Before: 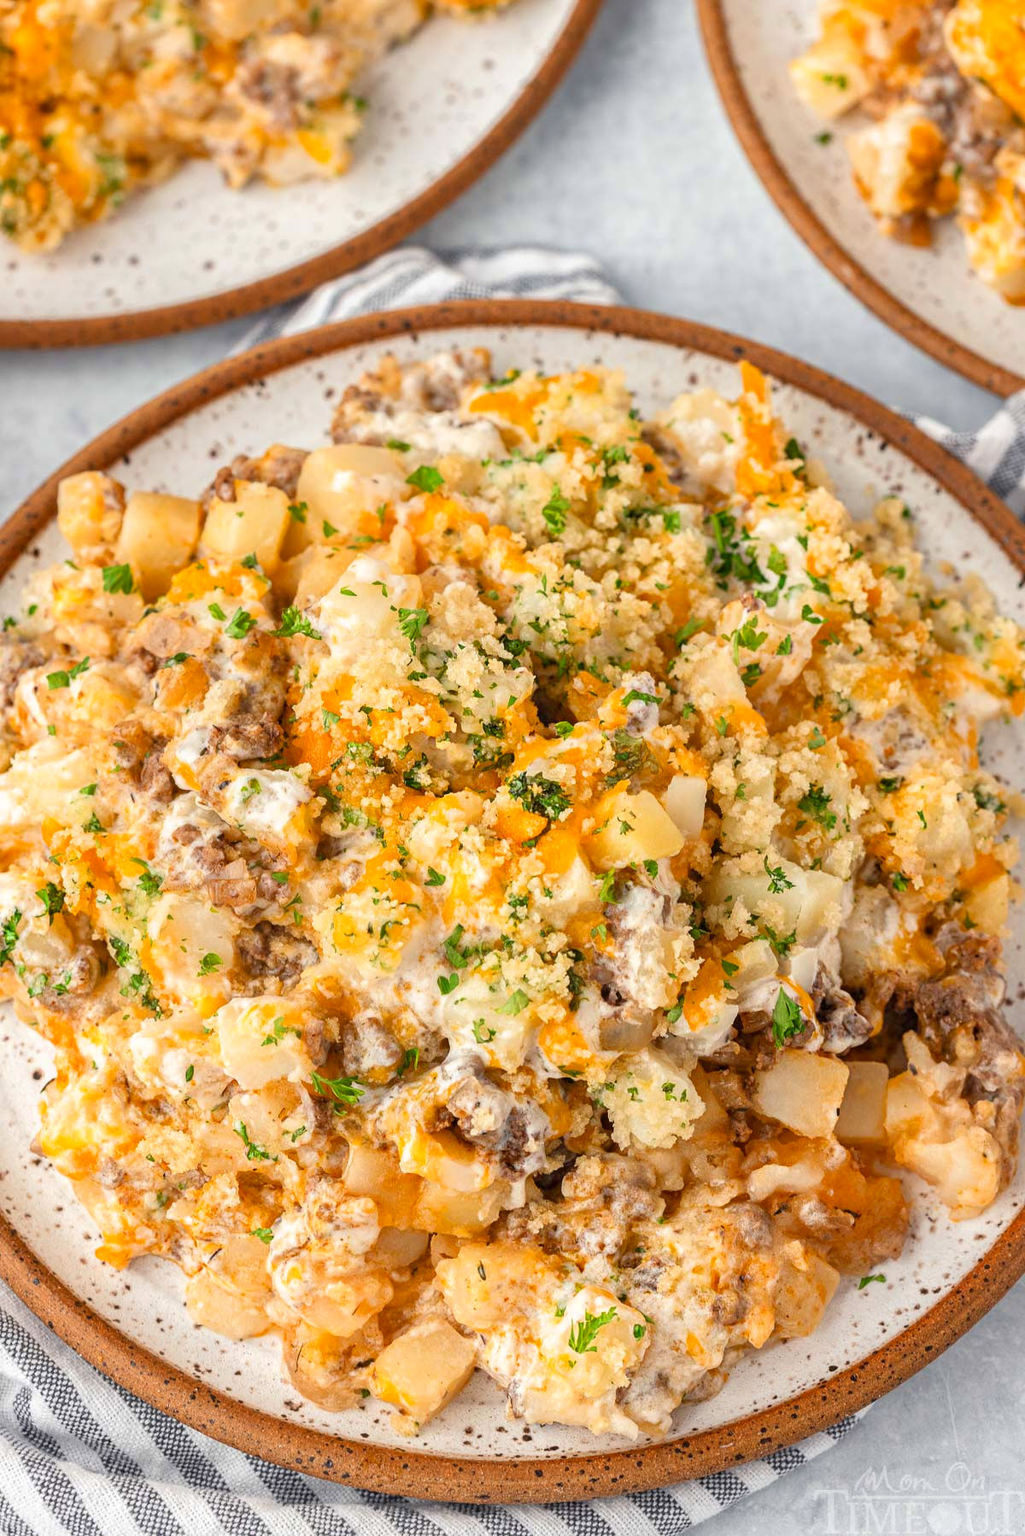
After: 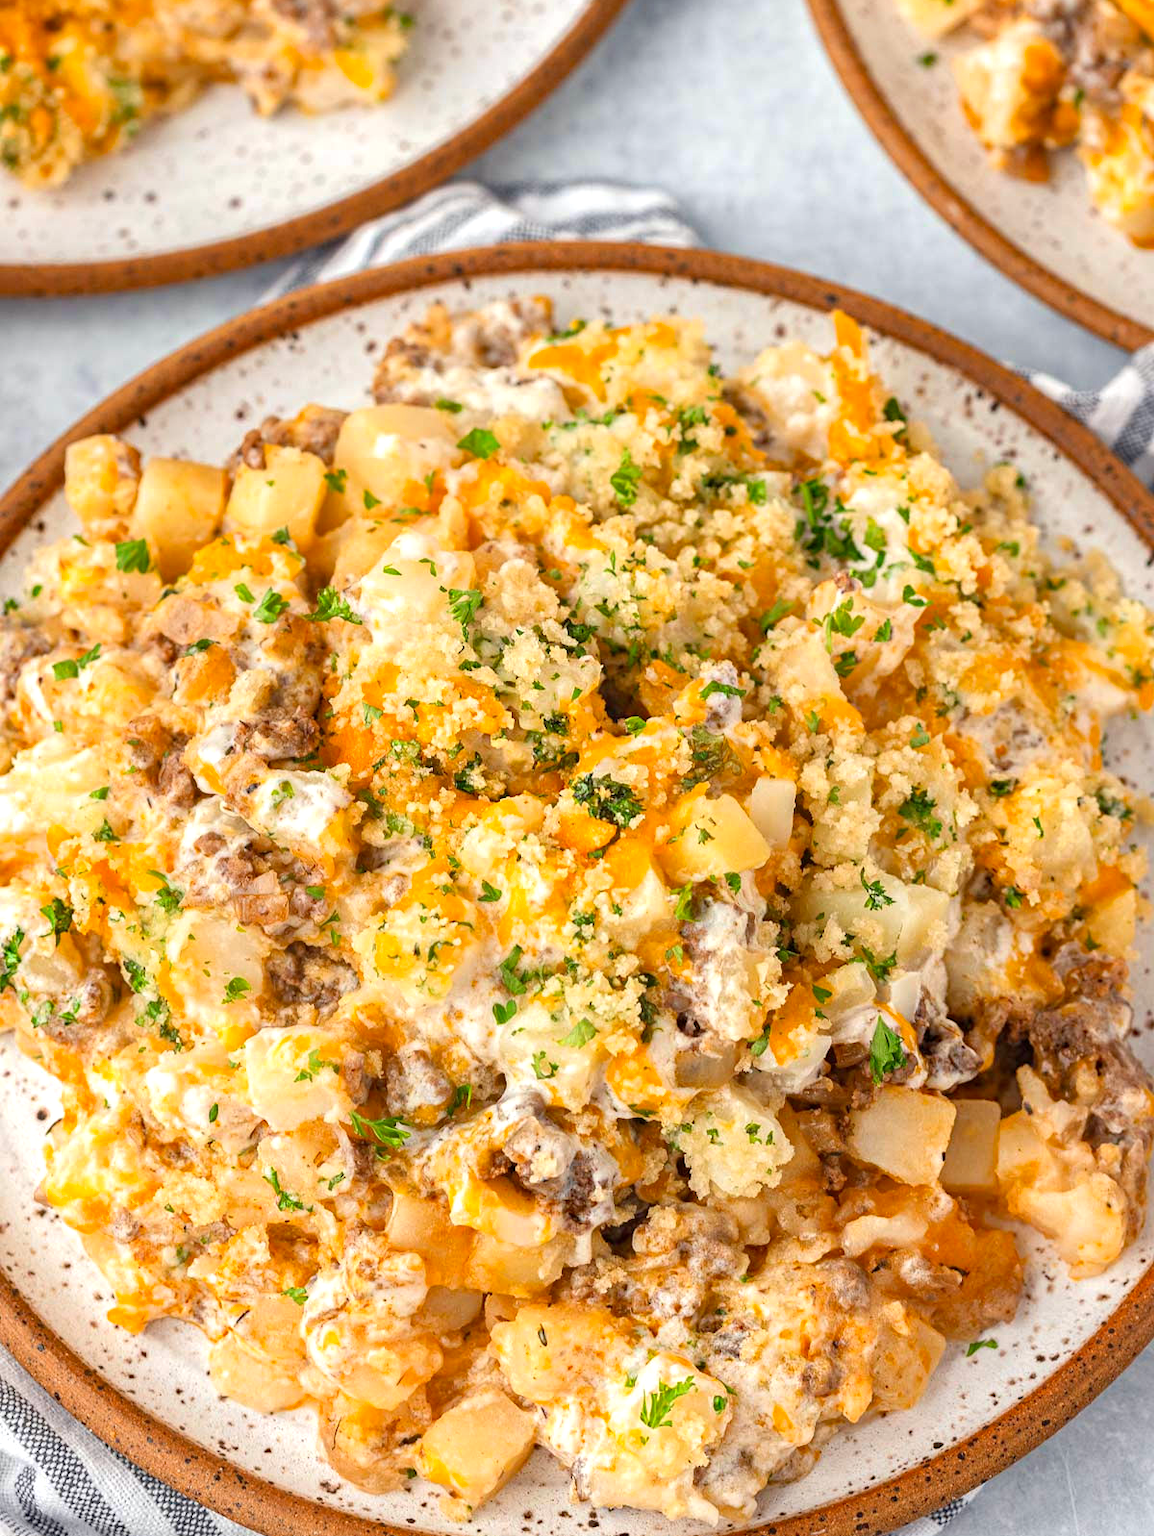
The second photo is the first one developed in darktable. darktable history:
exposure: exposure 0.178 EV, compensate exposure bias true, compensate highlight preservation false
haze removal: compatibility mode true, adaptive false
crop and rotate: top 5.609%, bottom 5.609%
